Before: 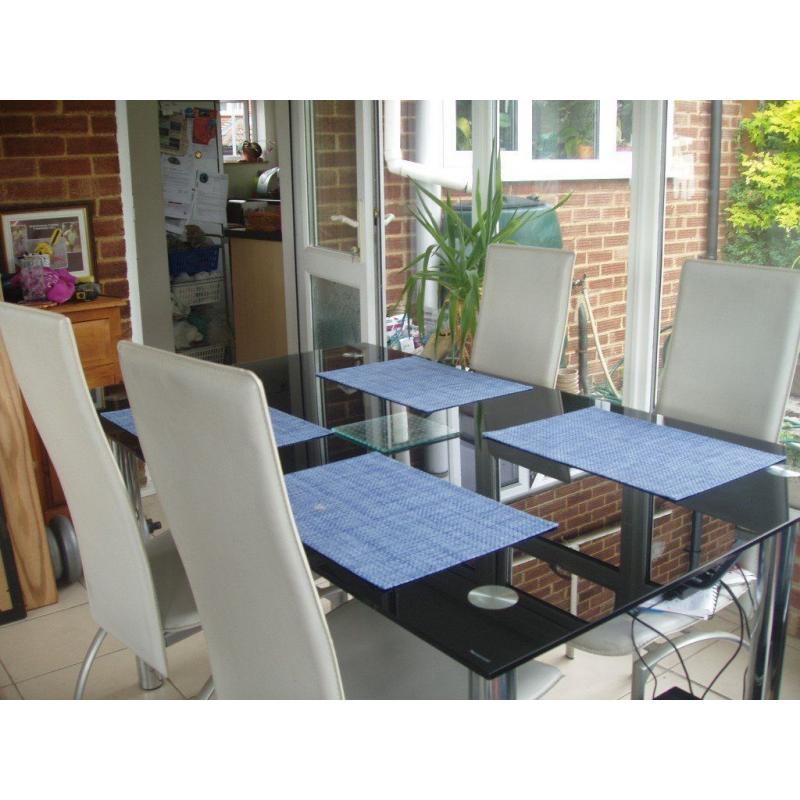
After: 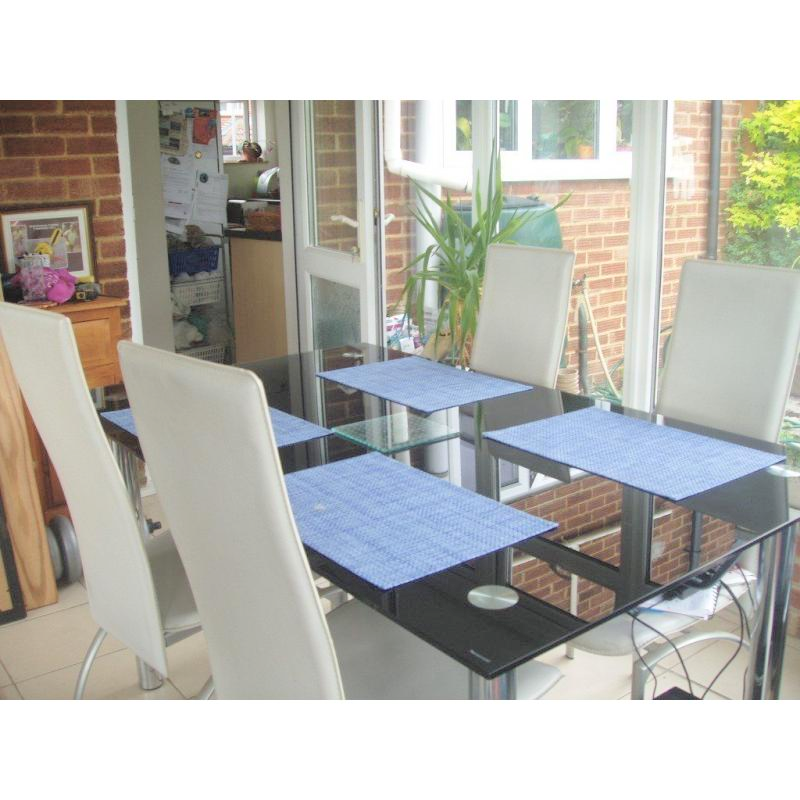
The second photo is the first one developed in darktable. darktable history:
contrast brightness saturation: brightness 0.277
